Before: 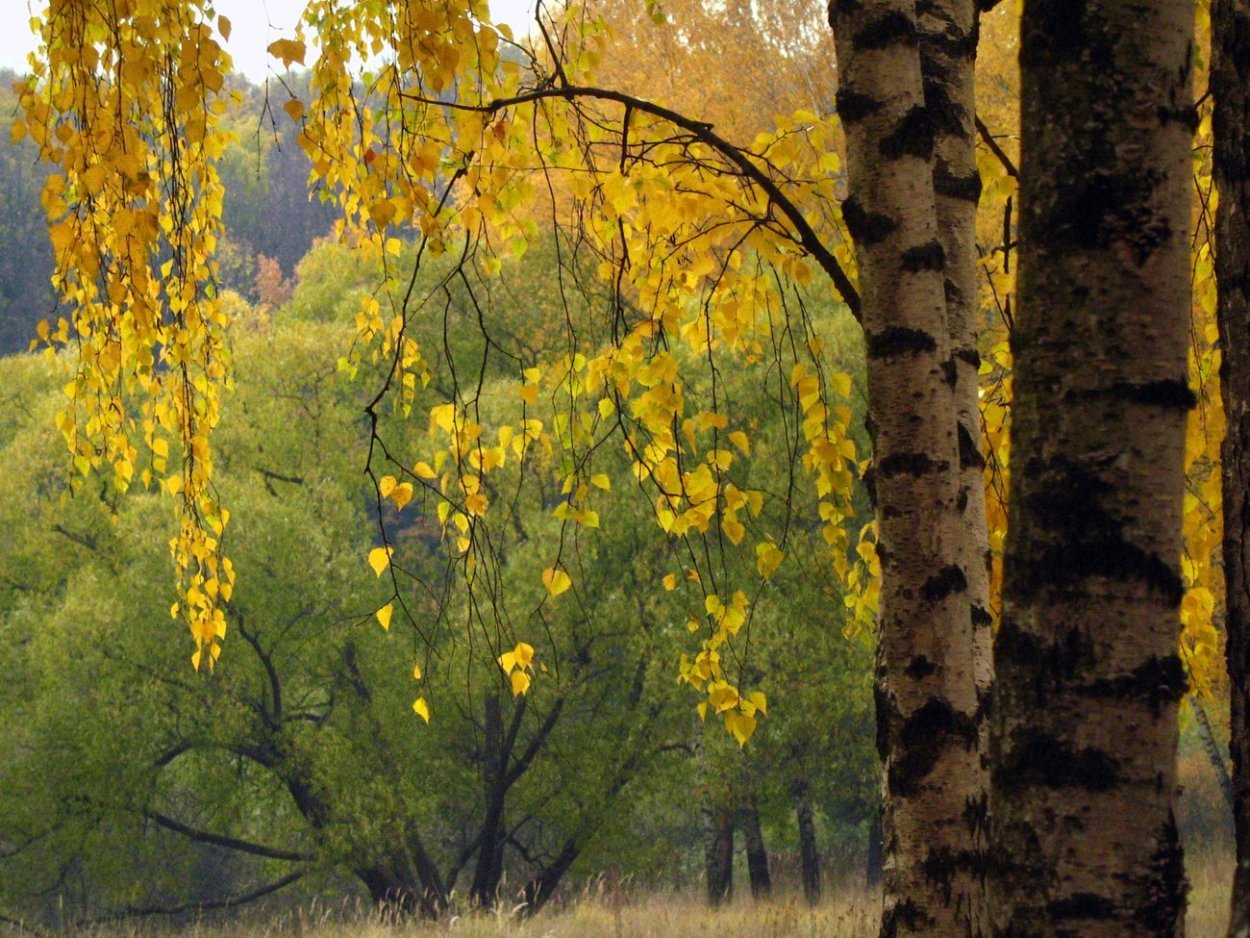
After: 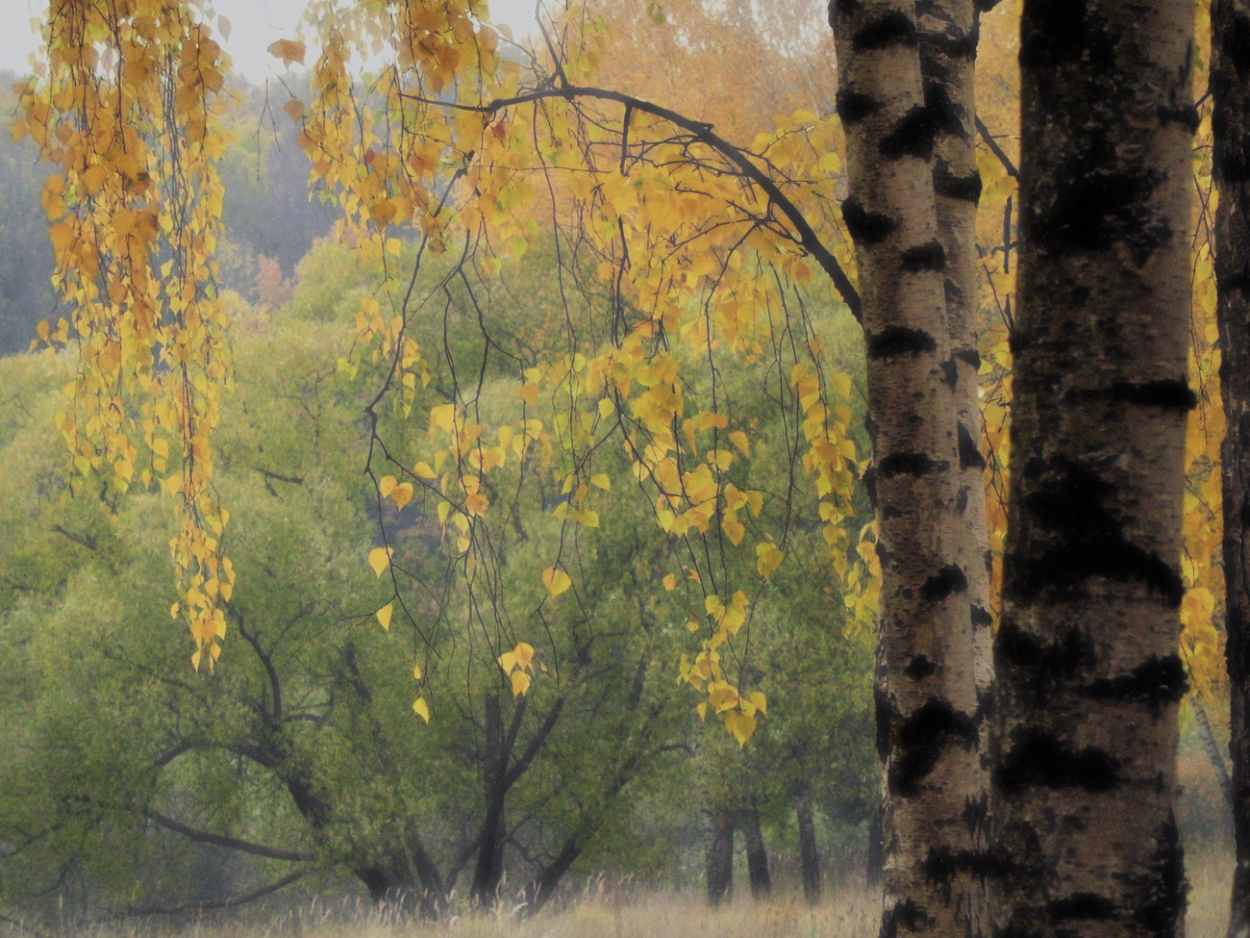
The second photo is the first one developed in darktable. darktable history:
haze removal: strength -0.898, distance 0.227, compatibility mode true, adaptive false
filmic rgb: black relative exposure -7.12 EV, white relative exposure 5.36 EV, hardness 3.03
